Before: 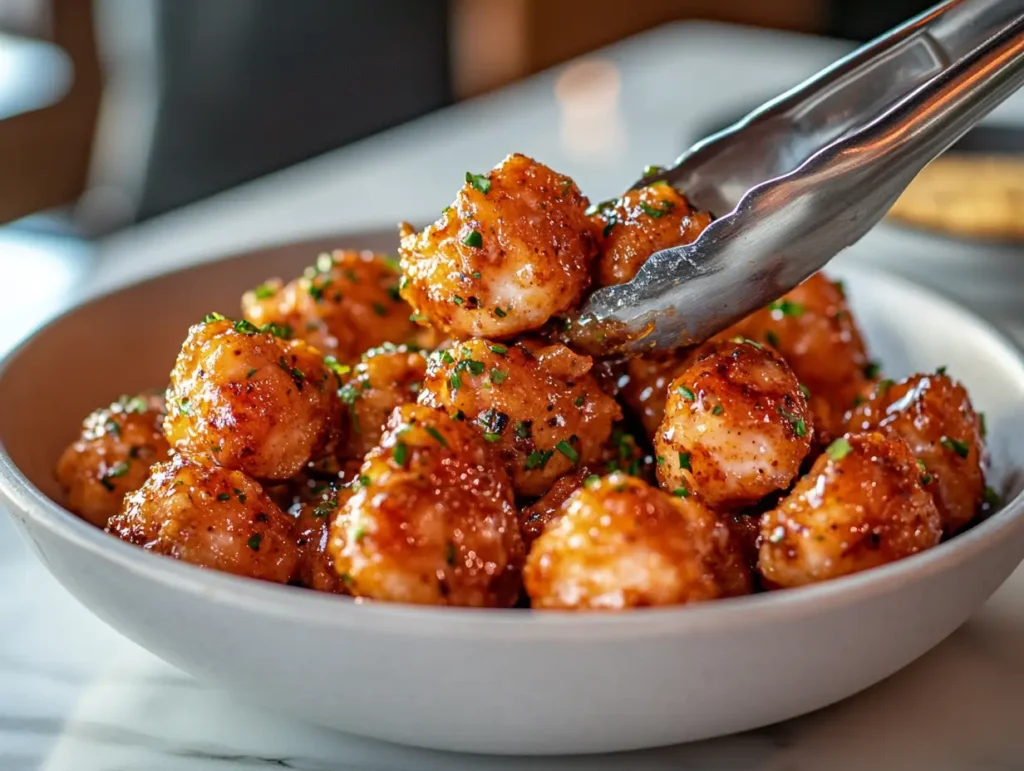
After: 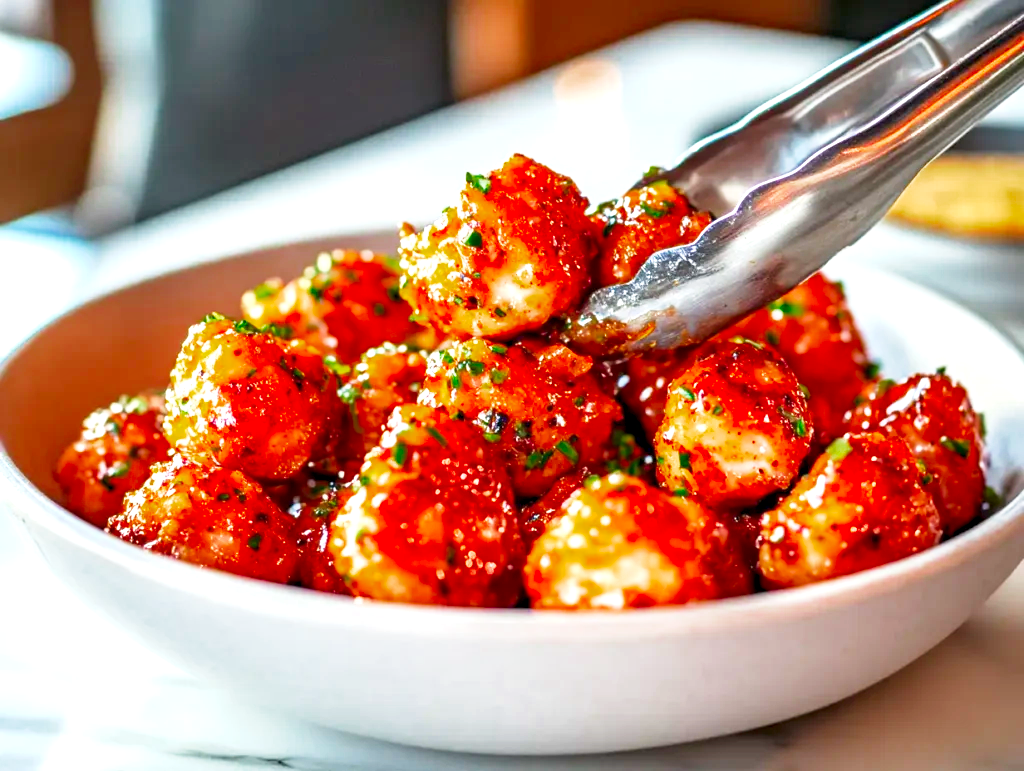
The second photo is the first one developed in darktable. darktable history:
exposure: black level correction 0, exposure 1.1 EV, compensate exposure bias true, compensate highlight preservation false
contrast brightness saturation: saturation -0.057
contrast equalizer: octaves 7, y [[0.627 ×6], [0.563 ×6], [0 ×6], [0 ×6], [0 ×6]], mix 0.154
base curve: curves: ch0 [(0, 0) (0.666, 0.806) (1, 1)], preserve colors none
color zones: curves: ch0 [(0, 0.425) (0.143, 0.422) (0.286, 0.42) (0.429, 0.419) (0.571, 0.419) (0.714, 0.42) (0.857, 0.422) (1, 0.425)]; ch1 [(0, 0.666) (0.143, 0.669) (0.286, 0.671) (0.429, 0.67) (0.571, 0.67) (0.714, 0.67) (0.857, 0.67) (1, 0.666)], mix 23.94%
